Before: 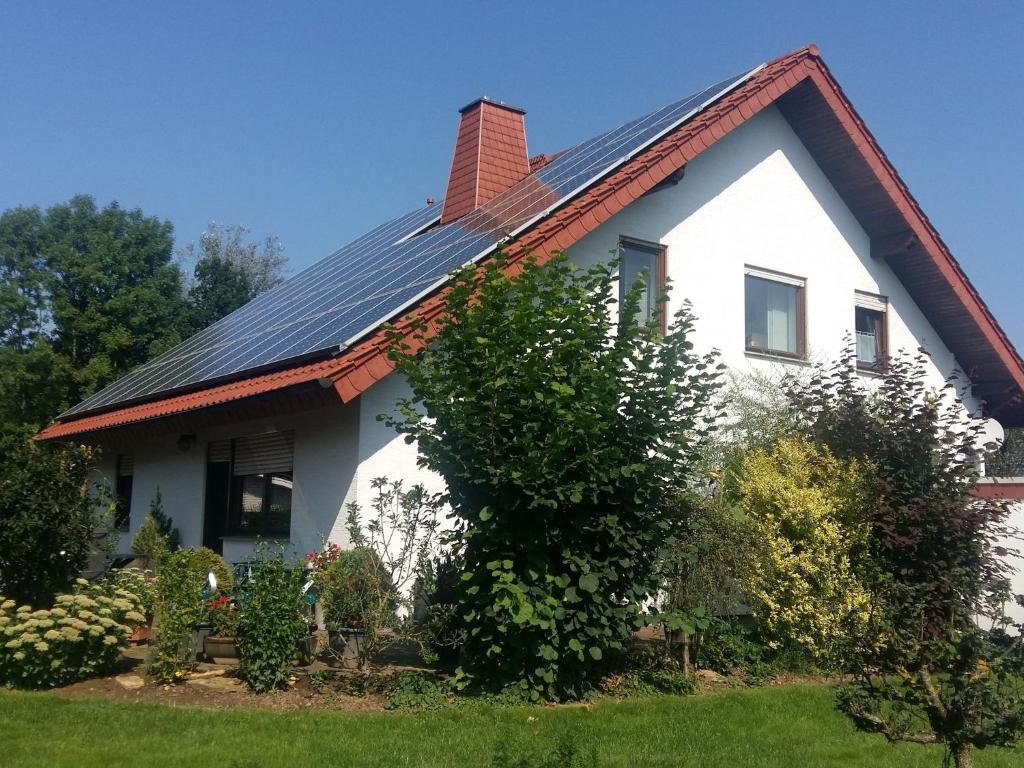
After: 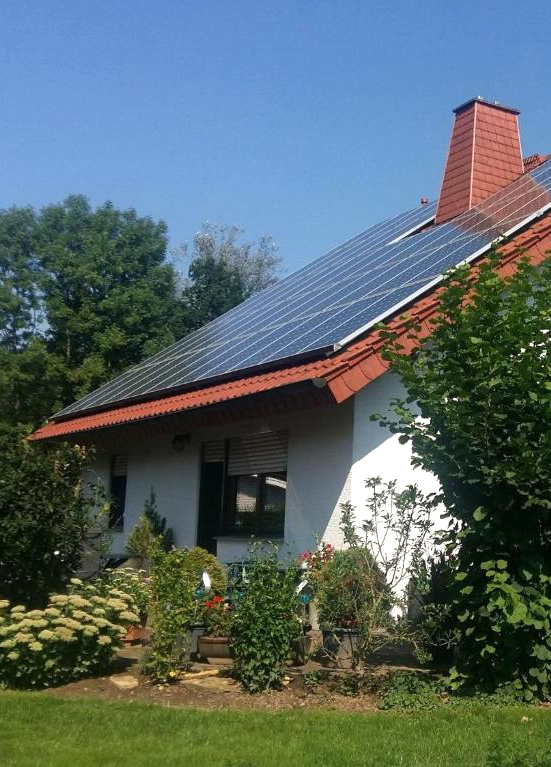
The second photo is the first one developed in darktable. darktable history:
exposure: exposure 0.29 EV, compensate highlight preservation false
crop: left 0.587%, right 45.588%, bottom 0.086%
